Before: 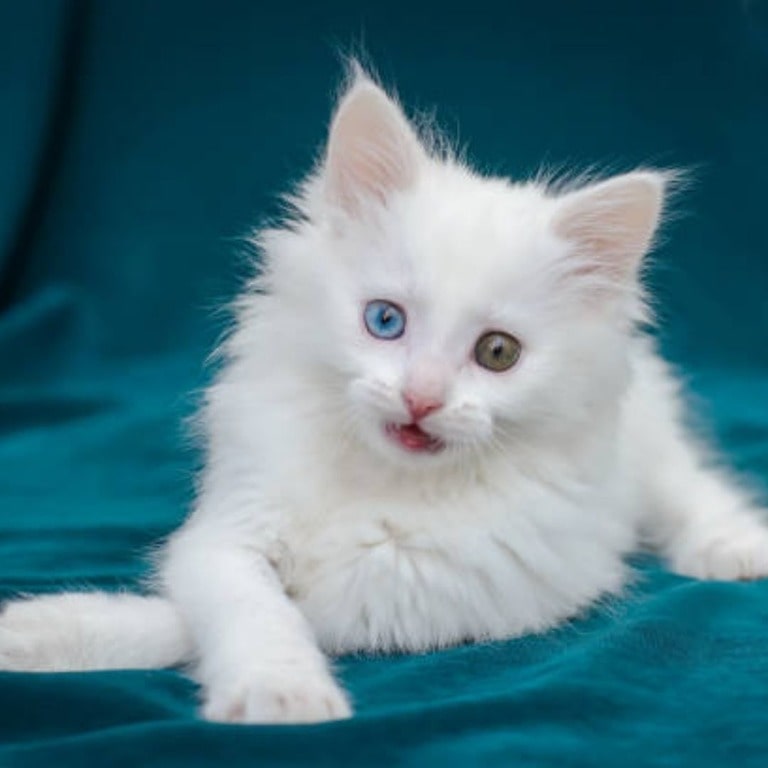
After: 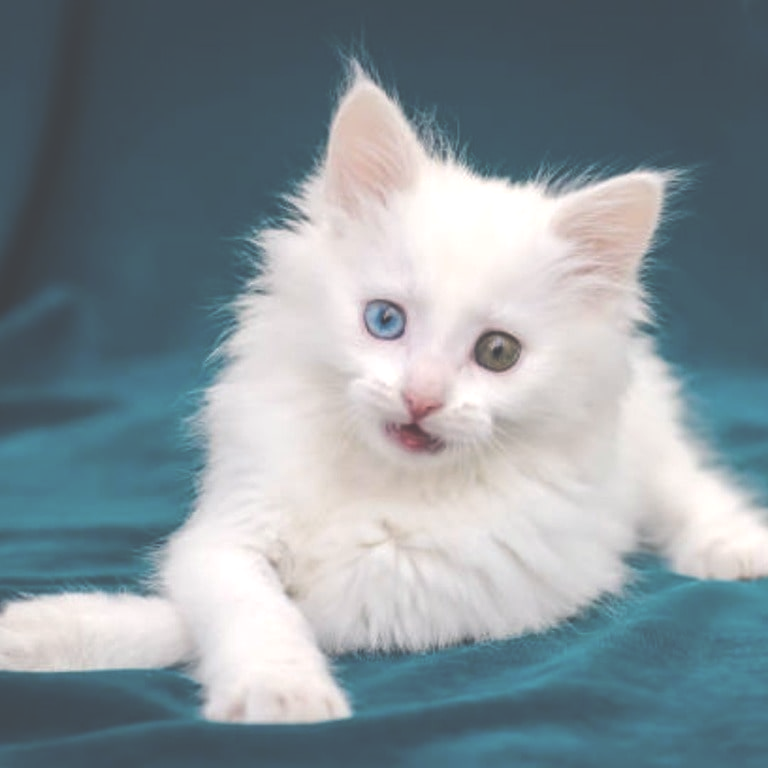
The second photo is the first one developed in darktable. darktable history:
exposure: black level correction -0.062, exposure -0.05 EV, compensate highlight preservation false
tone equalizer: -8 EV -0.417 EV, -7 EV -0.389 EV, -6 EV -0.333 EV, -5 EV -0.222 EV, -3 EV 0.222 EV, -2 EV 0.333 EV, -1 EV 0.389 EV, +0 EV 0.417 EV, edges refinement/feathering 500, mask exposure compensation -1.57 EV, preserve details no
color balance rgb: shadows lift › hue 87.51°, highlights gain › chroma 1.62%, highlights gain › hue 55.1°, global offset › chroma 0.06%, global offset › hue 253.66°, linear chroma grading › global chroma 0.5%
